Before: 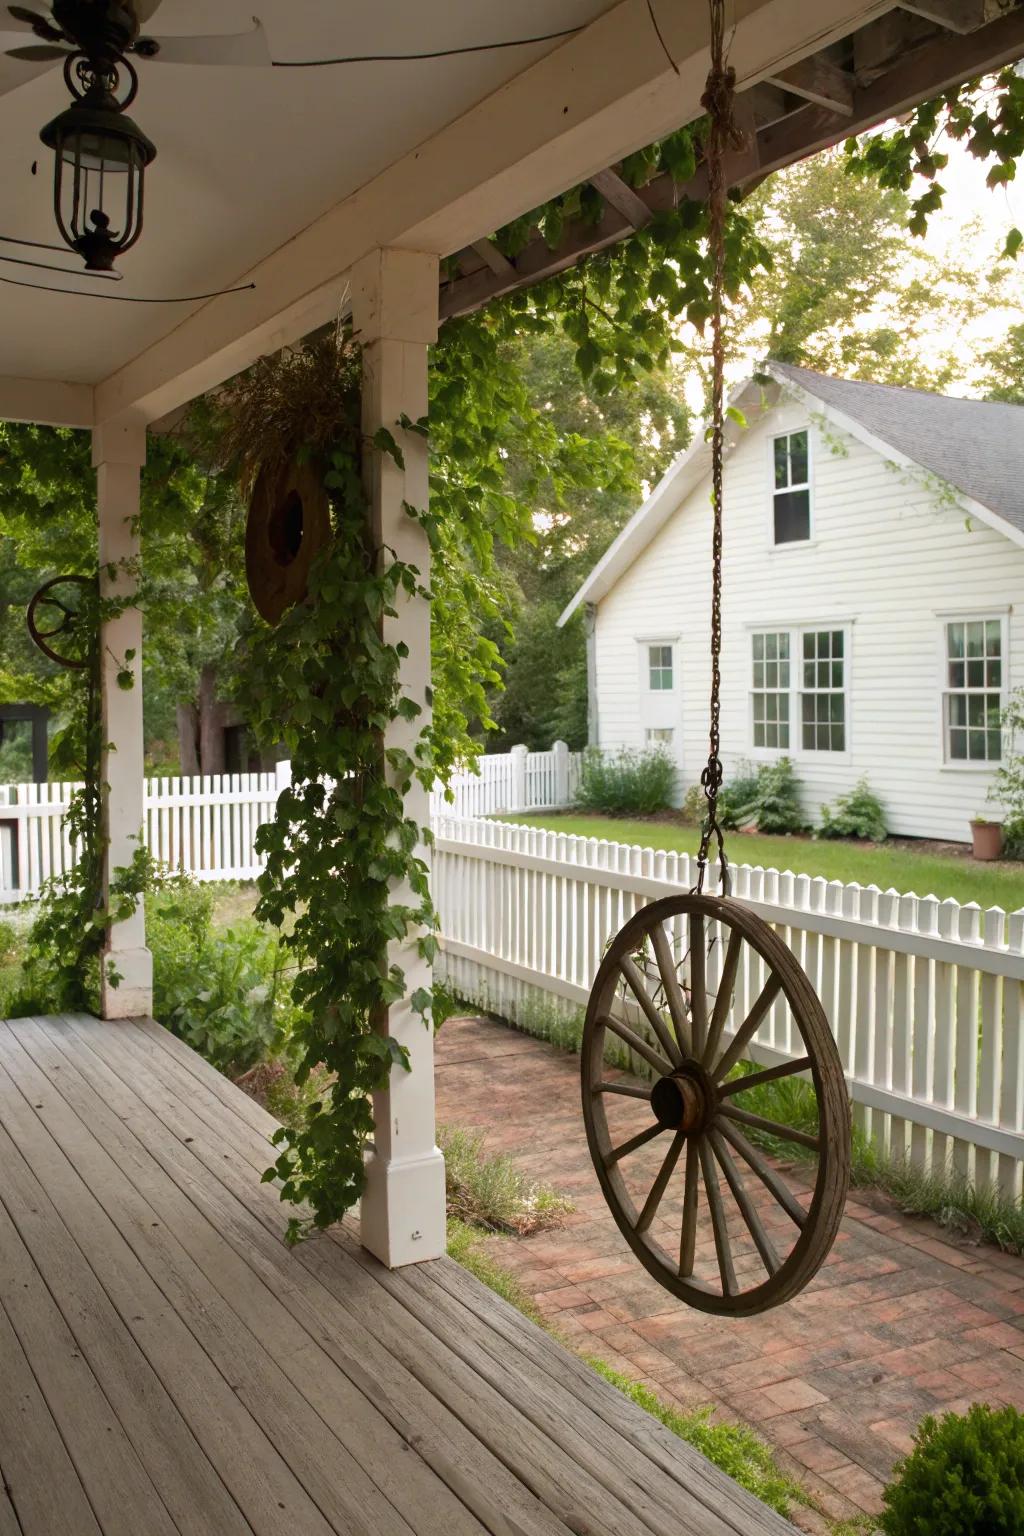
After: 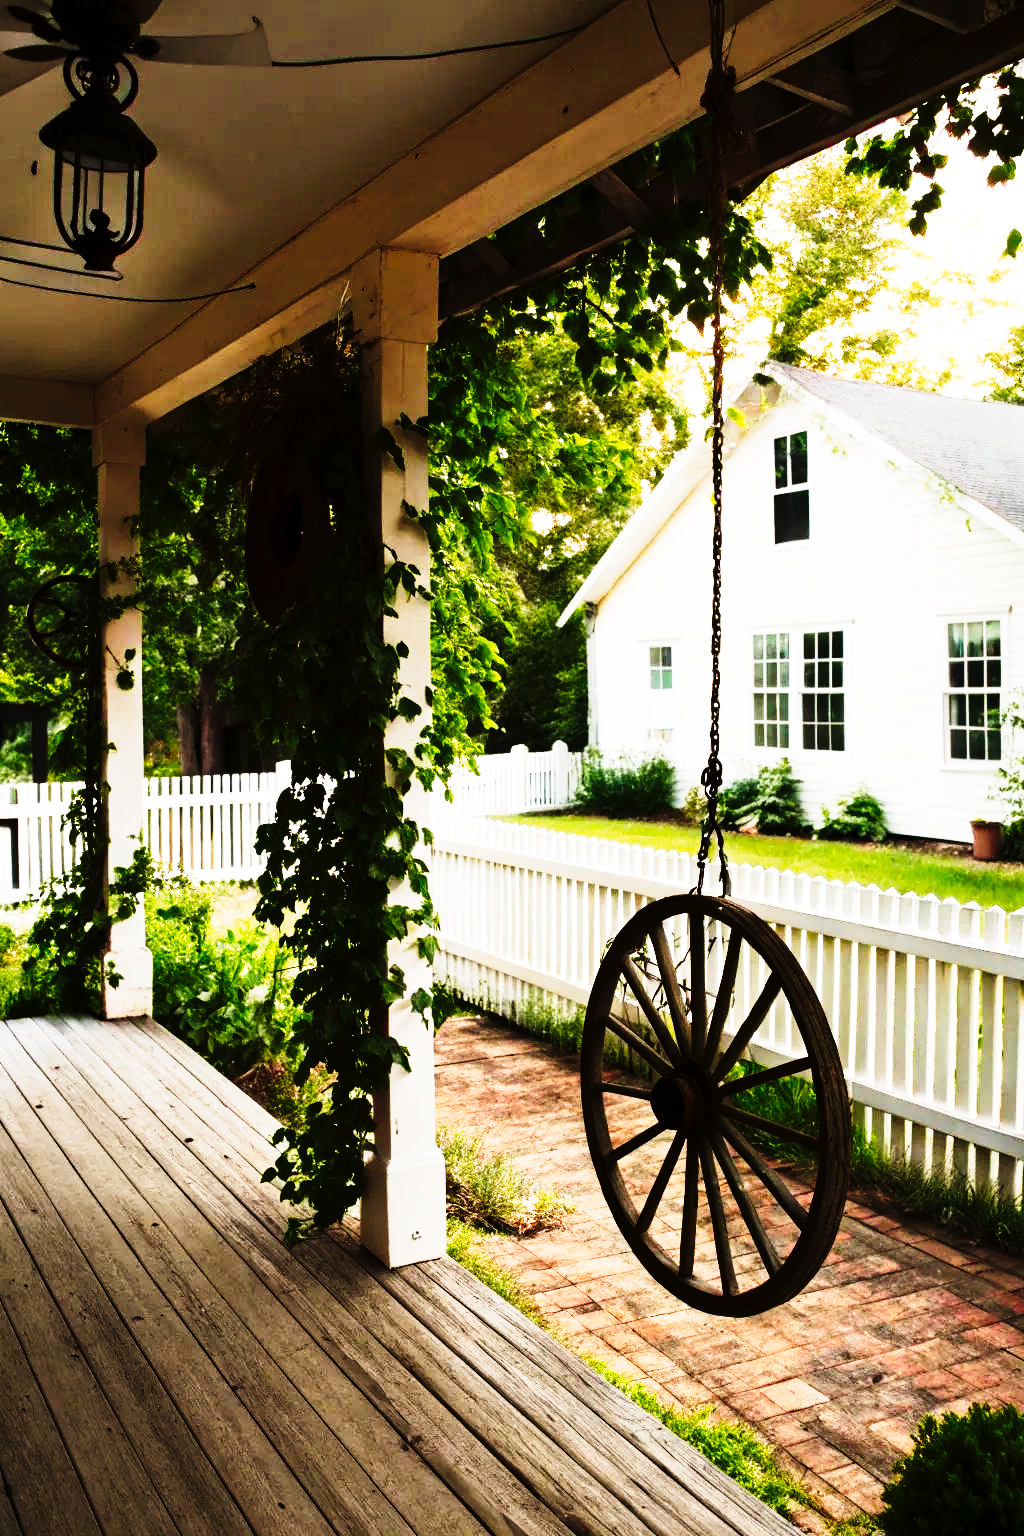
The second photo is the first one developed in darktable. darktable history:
tone curve: curves: ch0 [(0, 0) (0.003, 0.001) (0.011, 0.005) (0.025, 0.009) (0.044, 0.014) (0.069, 0.018) (0.1, 0.025) (0.136, 0.029) (0.177, 0.042) (0.224, 0.064) (0.277, 0.107) (0.335, 0.182) (0.399, 0.3) (0.468, 0.462) (0.543, 0.639) (0.623, 0.802) (0.709, 0.916) (0.801, 0.963) (0.898, 0.988) (1, 1)], preserve colors none
exposure: compensate highlight preservation false
contrast brightness saturation: contrast 0.216
